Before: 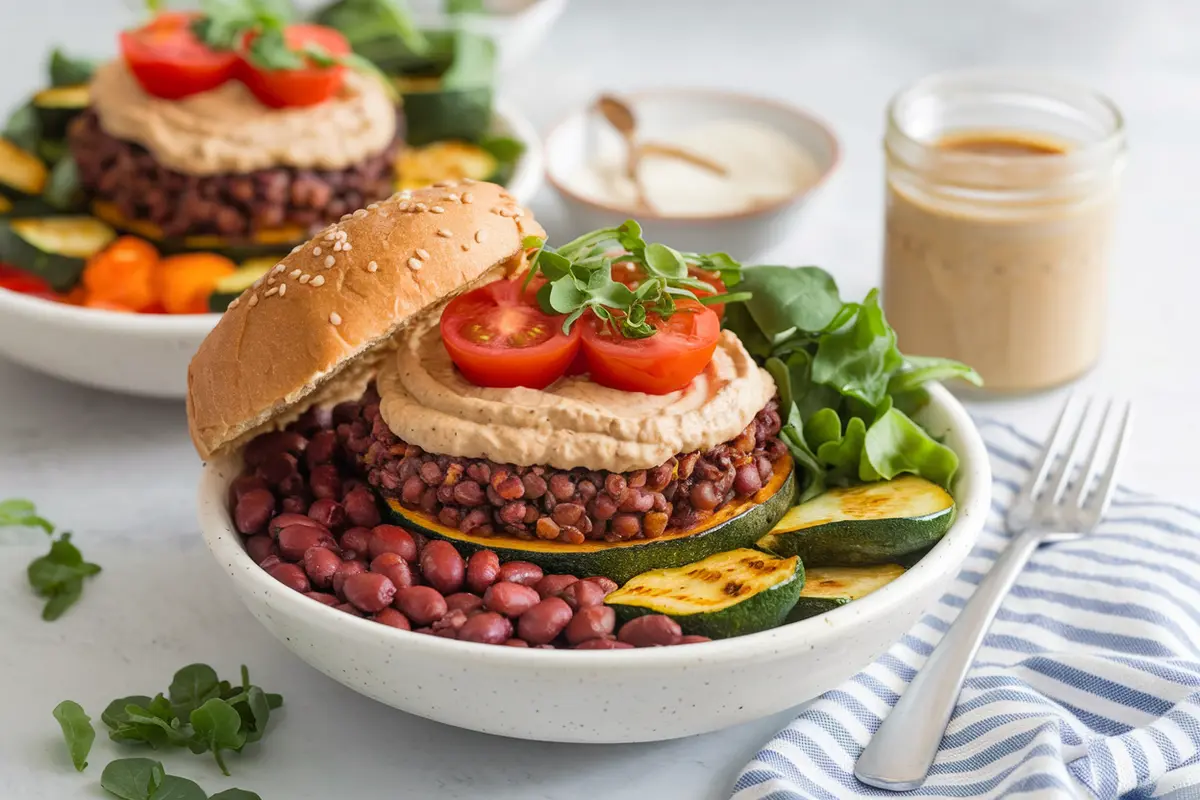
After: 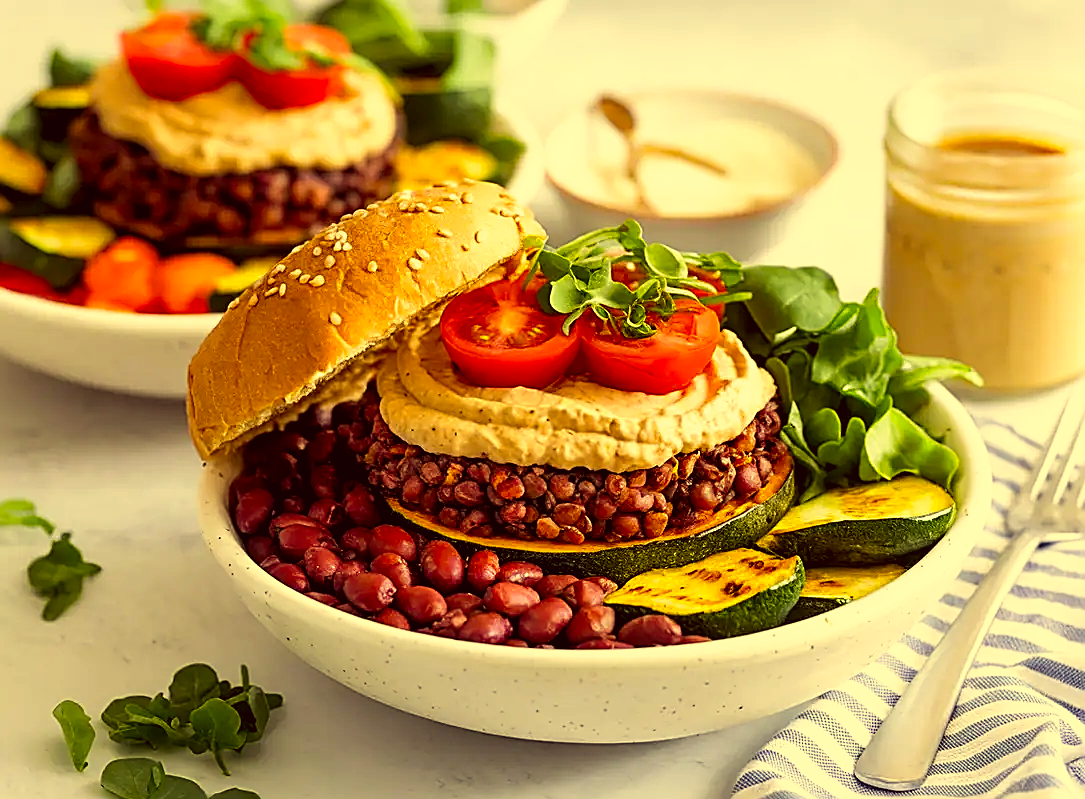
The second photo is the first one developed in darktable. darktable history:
color correction: highlights a* -0.482, highlights b* 40, shadows a* 9.8, shadows b* -0.161
crop: right 9.509%, bottom 0.031%
sharpen: amount 1
tone curve: curves: ch0 [(0, 0) (0.003, 0) (0.011, 0.001) (0.025, 0.003) (0.044, 0.004) (0.069, 0.007) (0.1, 0.01) (0.136, 0.033) (0.177, 0.082) (0.224, 0.141) (0.277, 0.208) (0.335, 0.282) (0.399, 0.363) (0.468, 0.451) (0.543, 0.545) (0.623, 0.647) (0.709, 0.756) (0.801, 0.87) (0.898, 0.972) (1, 1)], preserve colors none
